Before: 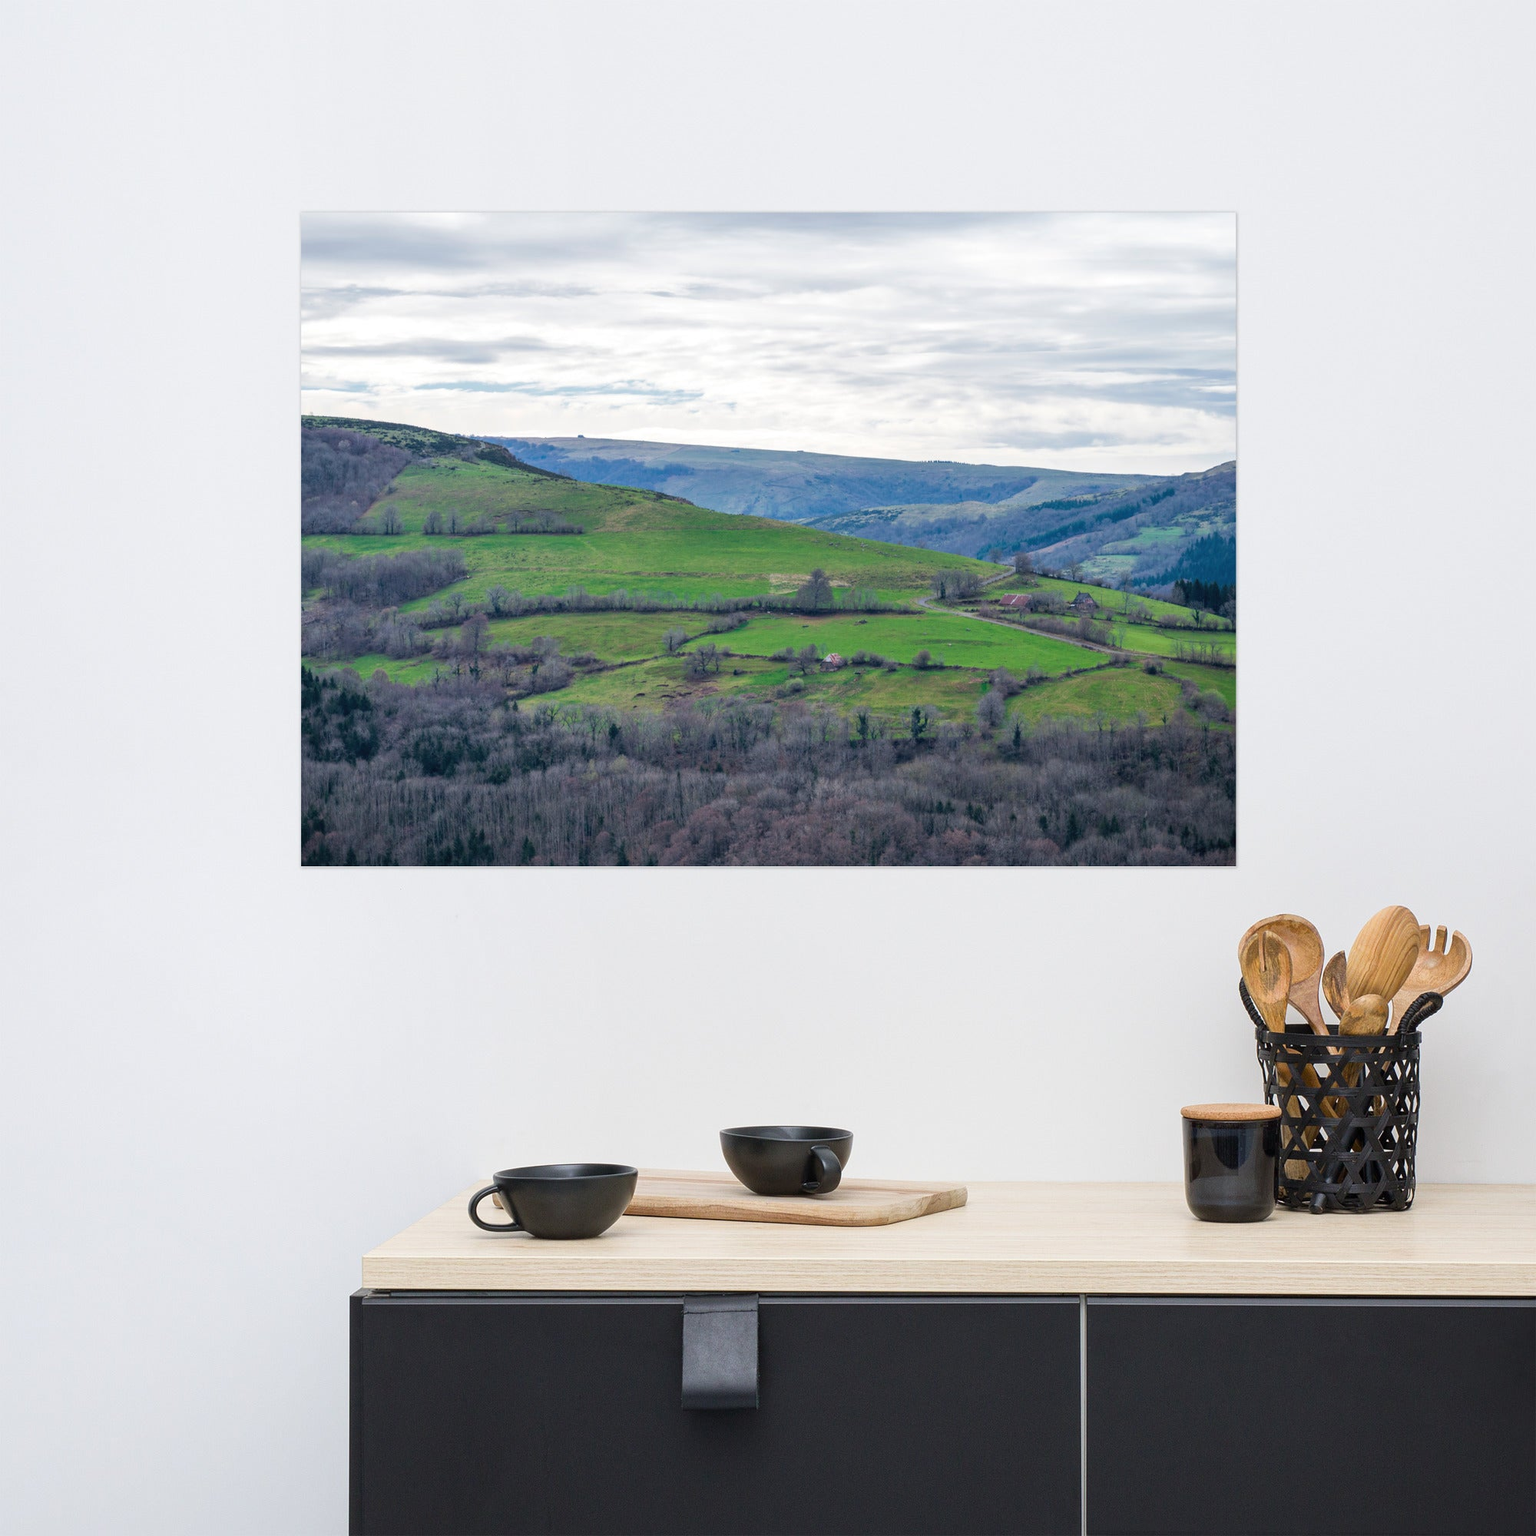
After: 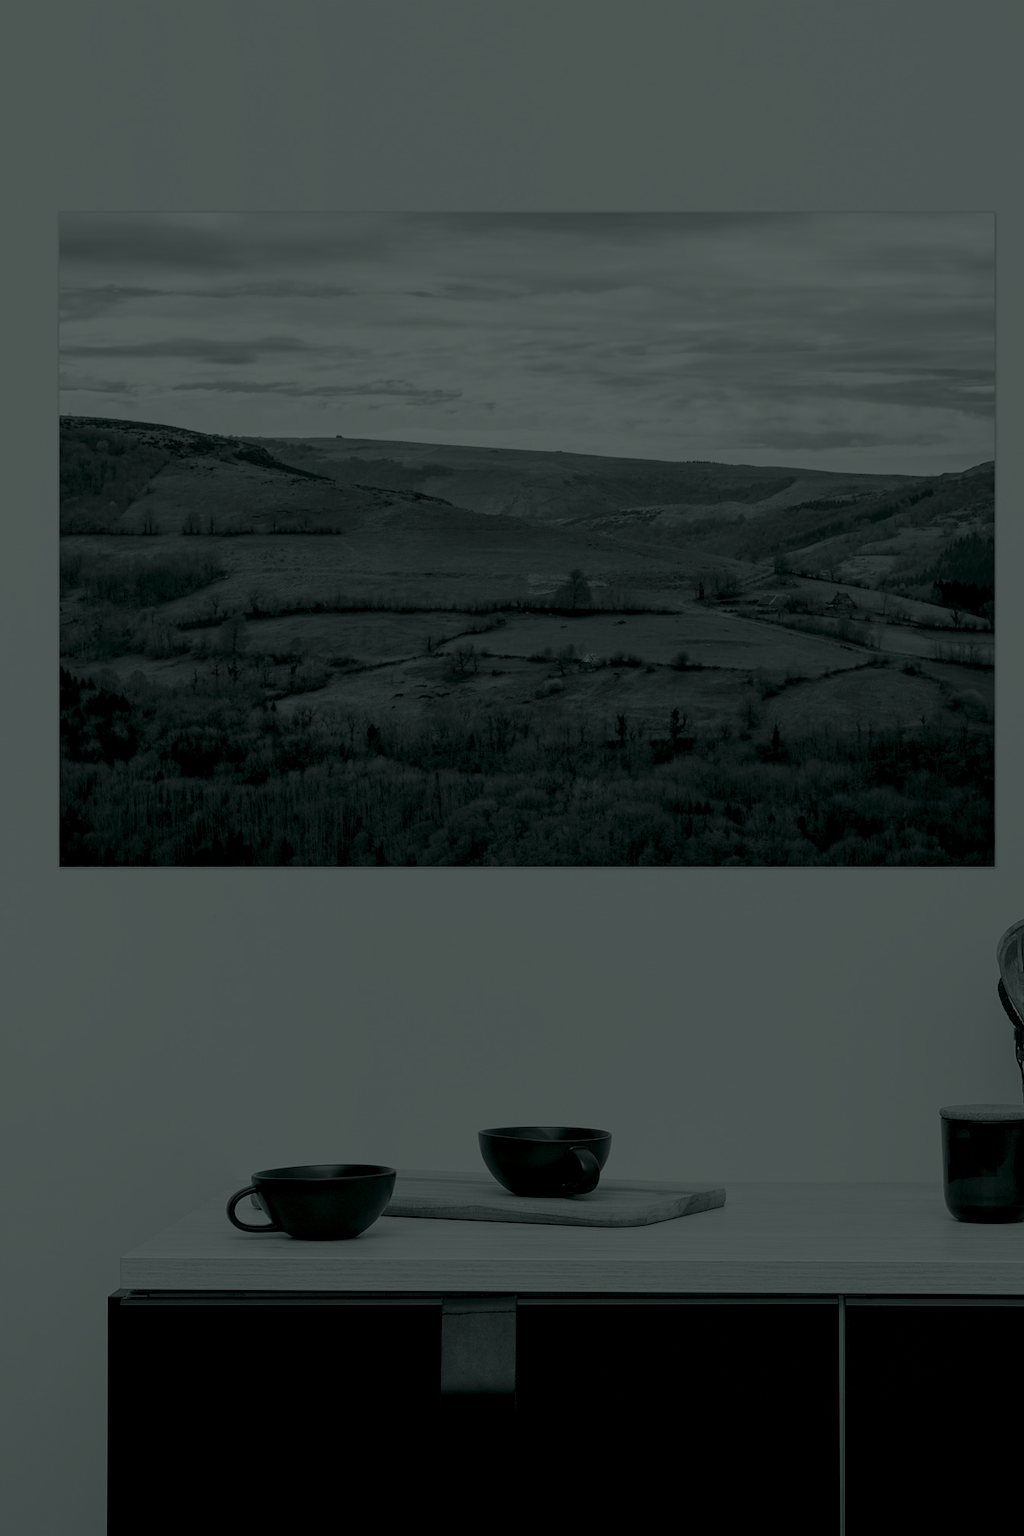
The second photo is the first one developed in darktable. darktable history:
color correction: highlights a* 14.52, highlights b* 4.84
crop and rotate: left 15.754%, right 17.579%
colorize: hue 90°, saturation 19%, lightness 1.59%, version 1
